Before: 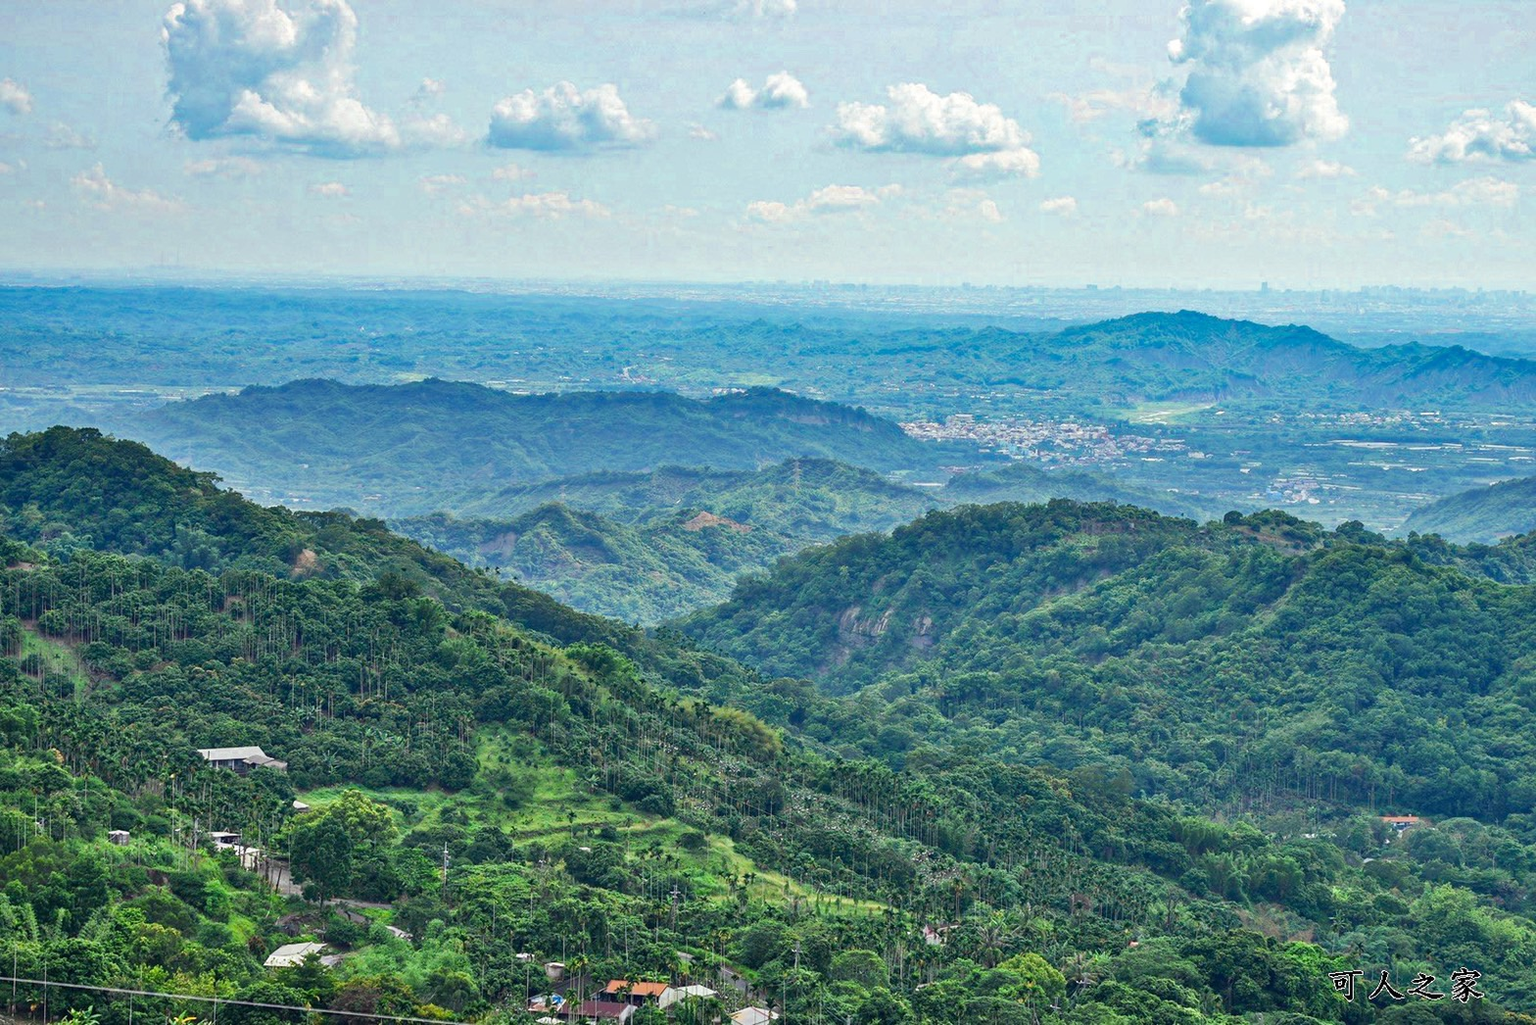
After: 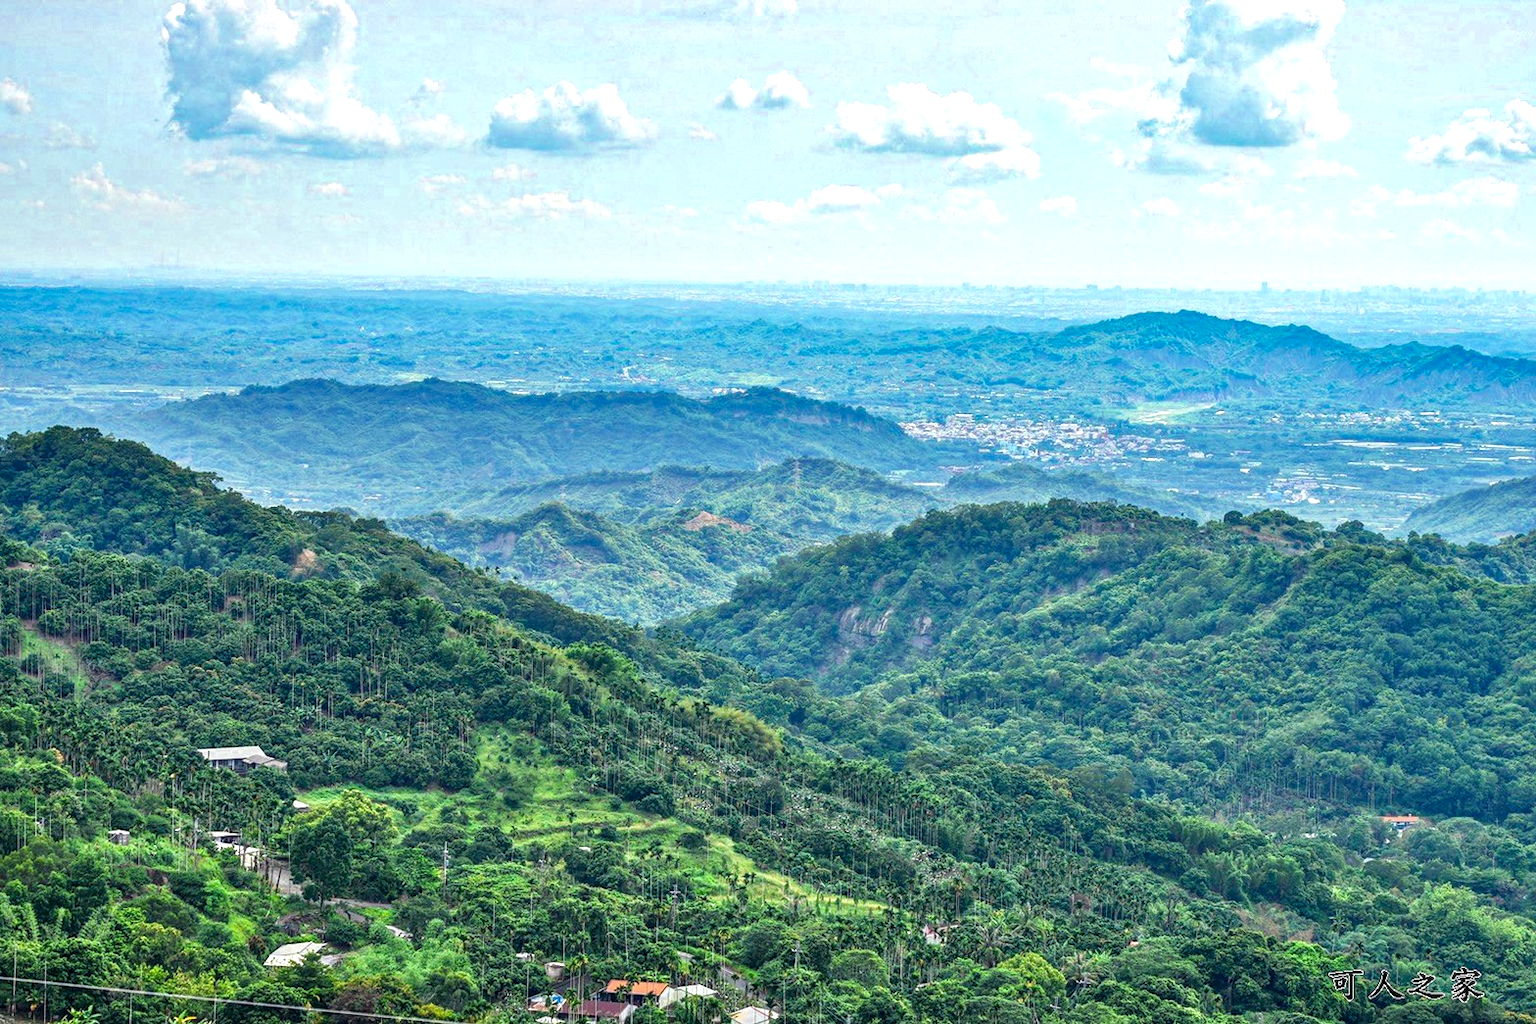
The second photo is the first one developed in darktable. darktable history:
local contrast: on, module defaults
shadows and highlights: radius 331.83, shadows 55.01, highlights -99.58, compress 94.5%, soften with gaussian
color balance rgb: perceptual saturation grading › global saturation 0.633%, perceptual brilliance grading › global brilliance 2.863%, perceptual brilliance grading › highlights -2.725%, perceptual brilliance grading › shadows 2.772%, global vibrance 14.583%
tone equalizer: -8 EV -0.388 EV, -7 EV -0.411 EV, -6 EV -0.372 EV, -5 EV -0.202 EV, -3 EV 0.23 EV, -2 EV 0.362 EV, -1 EV 0.395 EV, +0 EV 0.417 EV
